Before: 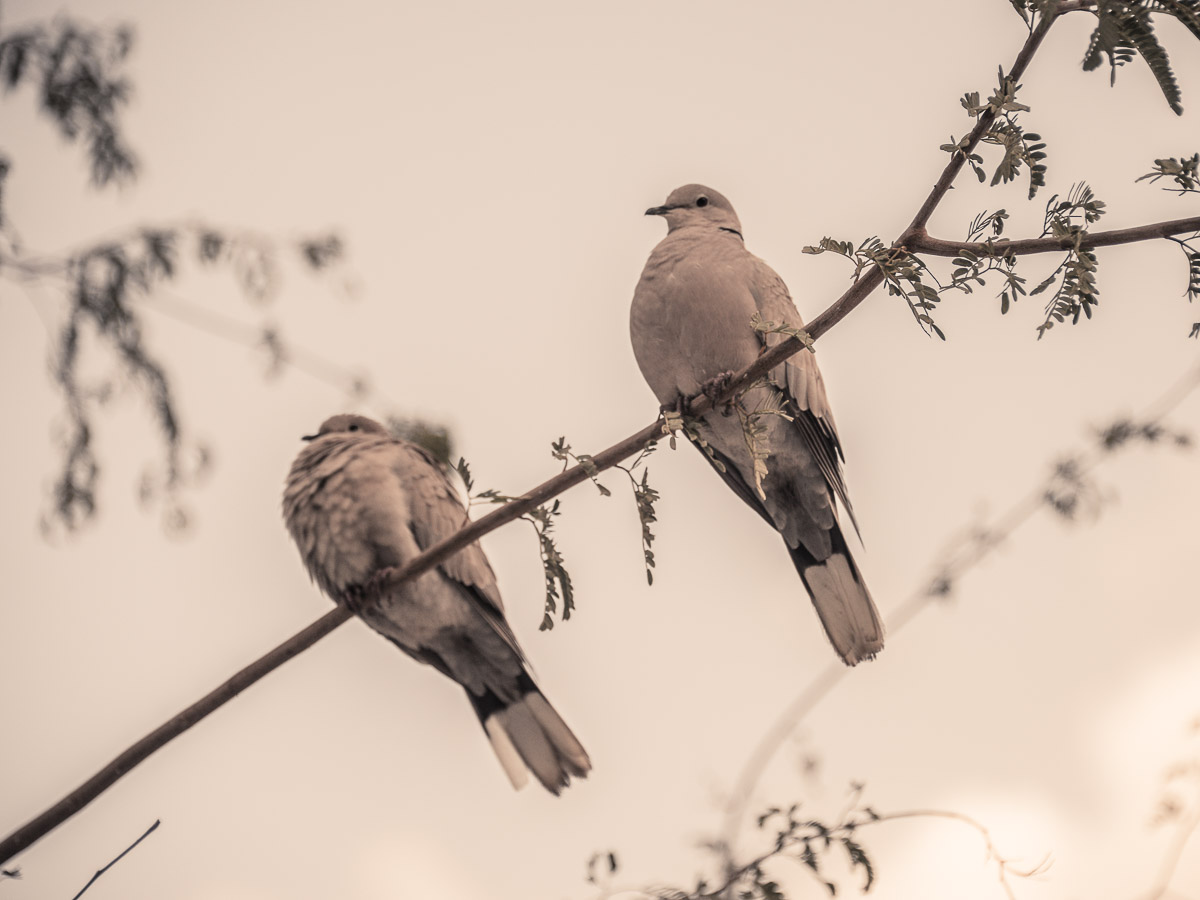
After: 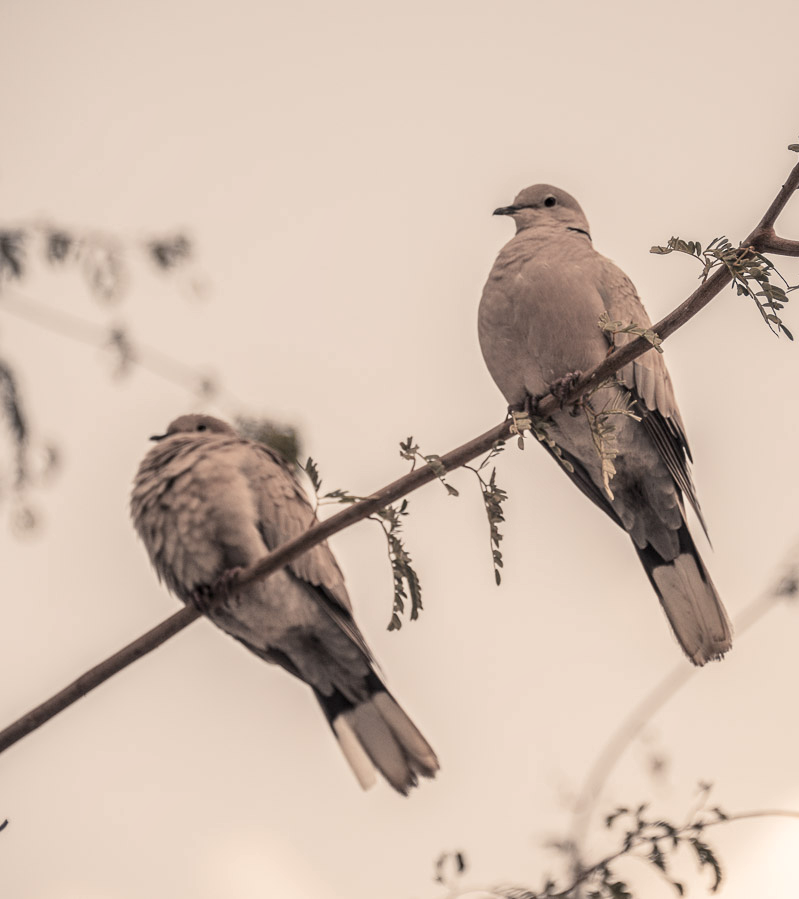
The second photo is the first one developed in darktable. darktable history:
crop and rotate: left 12.673%, right 20.66%
local contrast: highlights 100%, shadows 100%, detail 120%, midtone range 0.2
